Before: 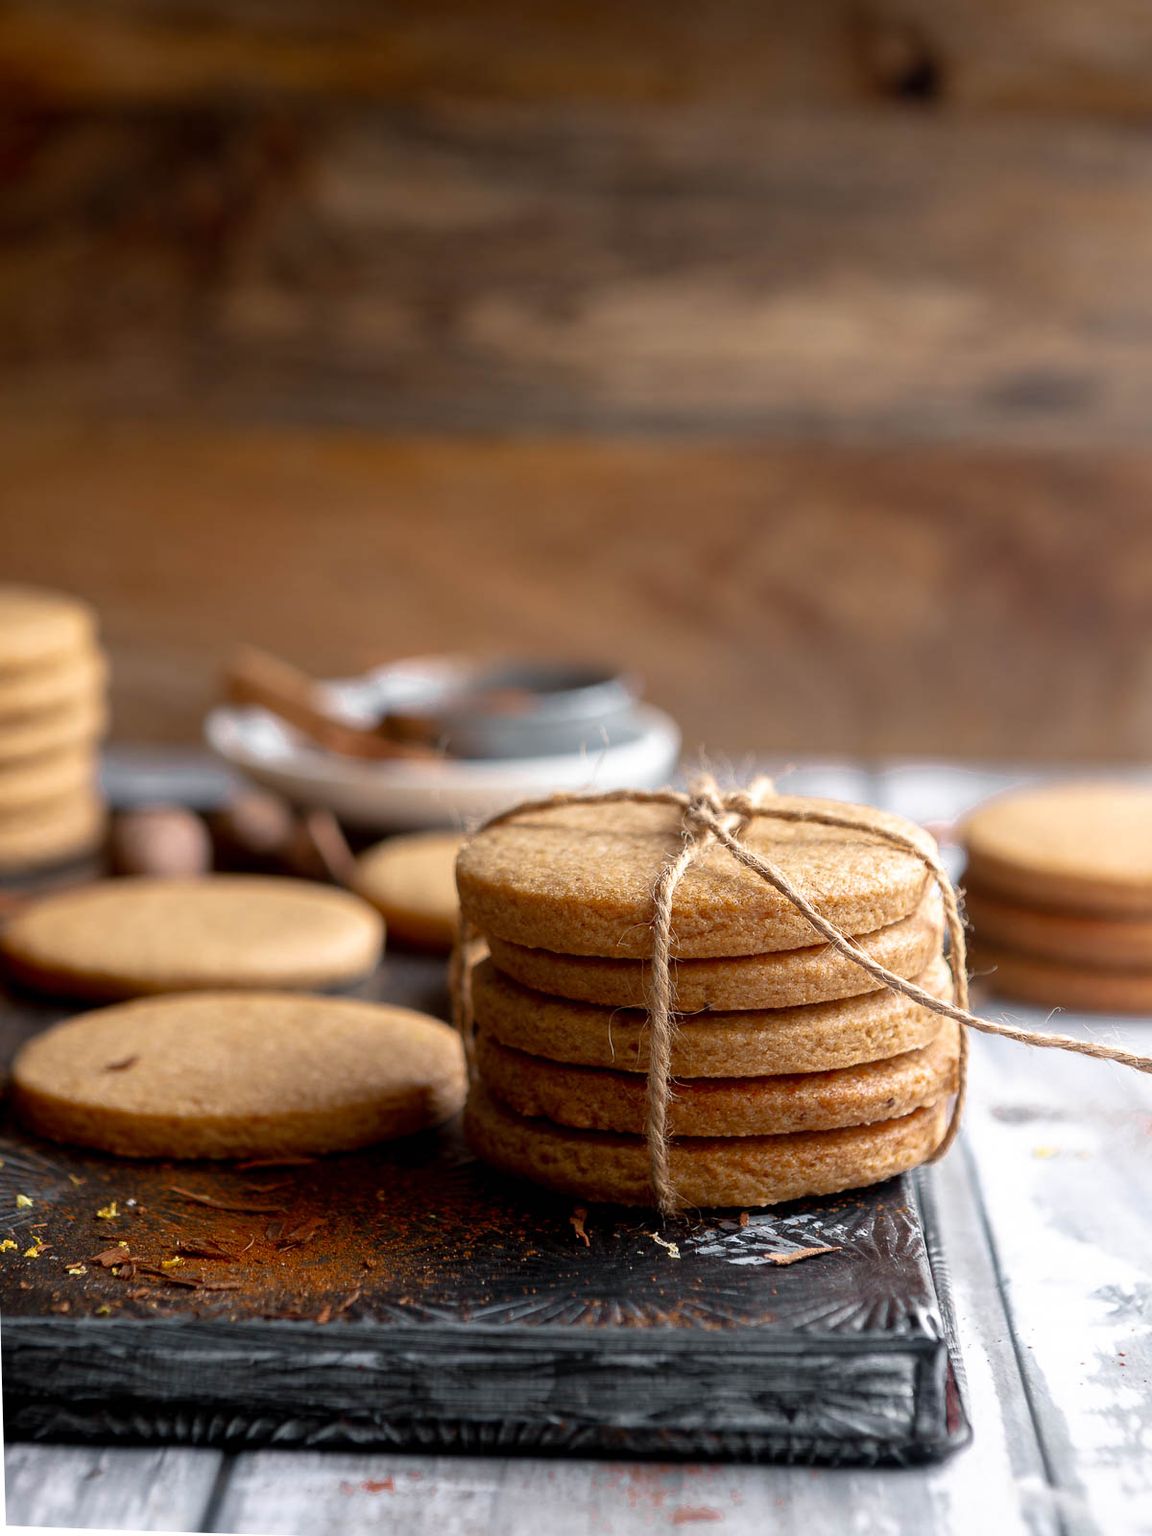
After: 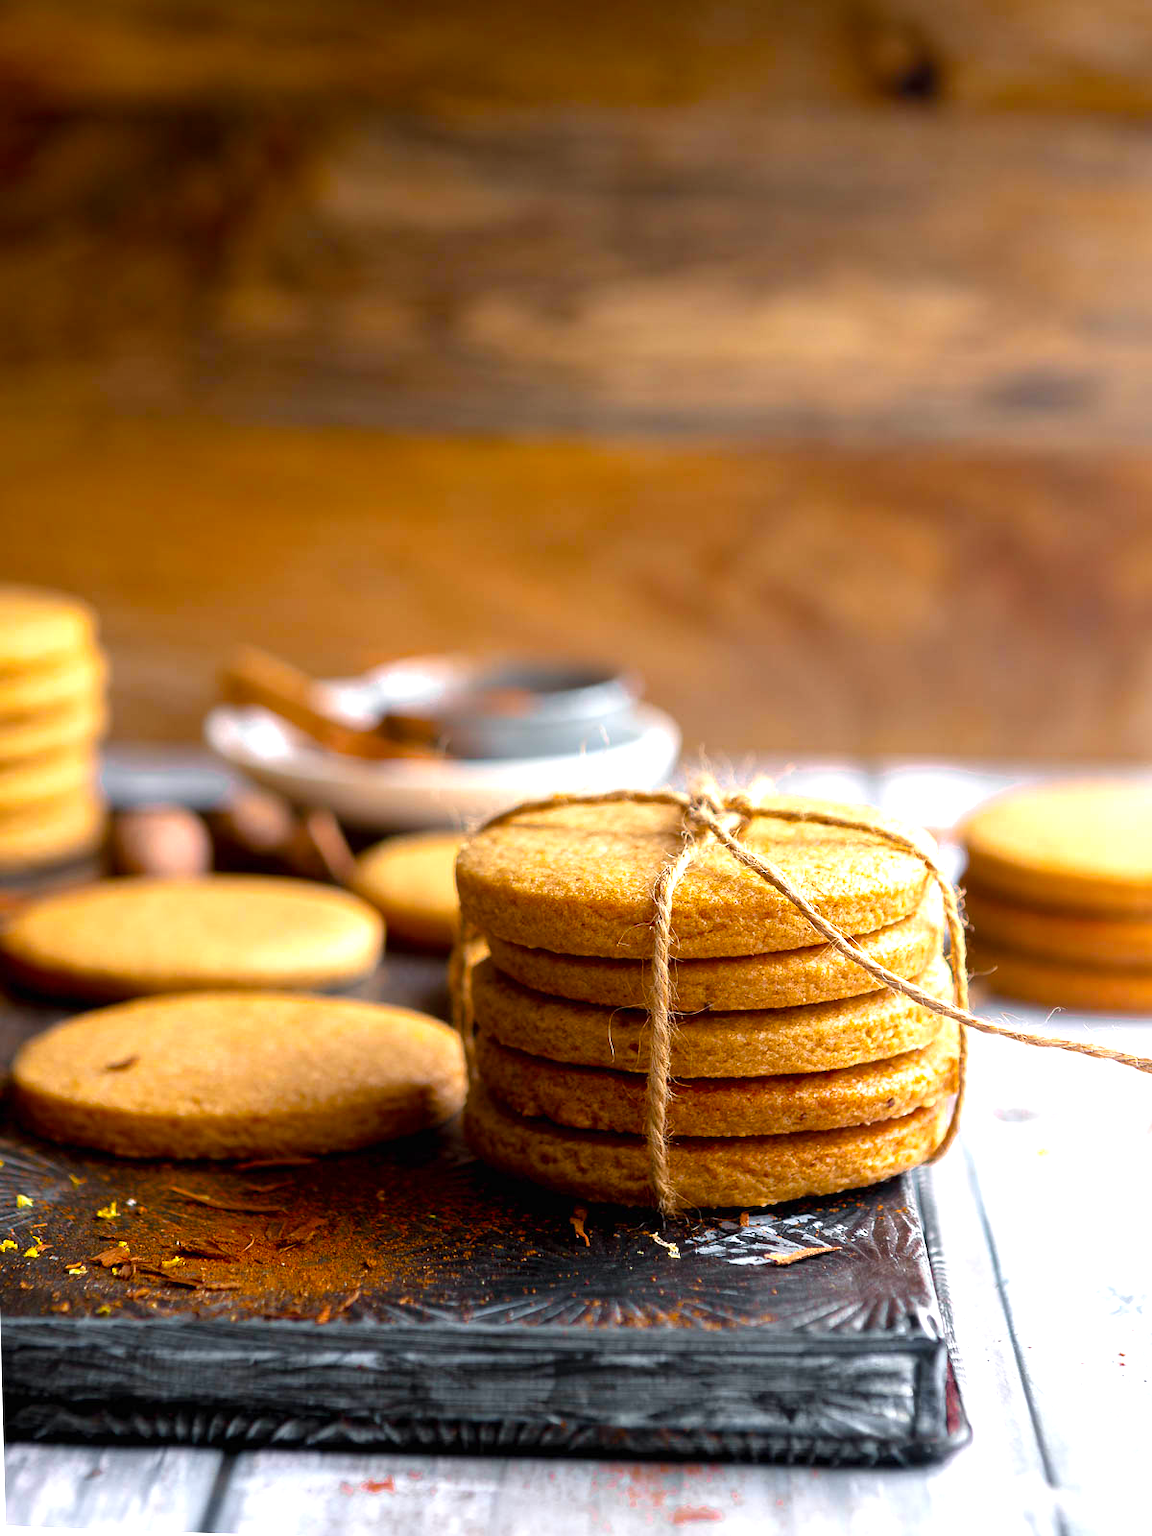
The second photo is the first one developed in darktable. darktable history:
color balance rgb: linear chroma grading › global chroma 15%, perceptual saturation grading › global saturation 30%
exposure: black level correction 0, exposure 0.7 EV, compensate exposure bias true, compensate highlight preservation false
